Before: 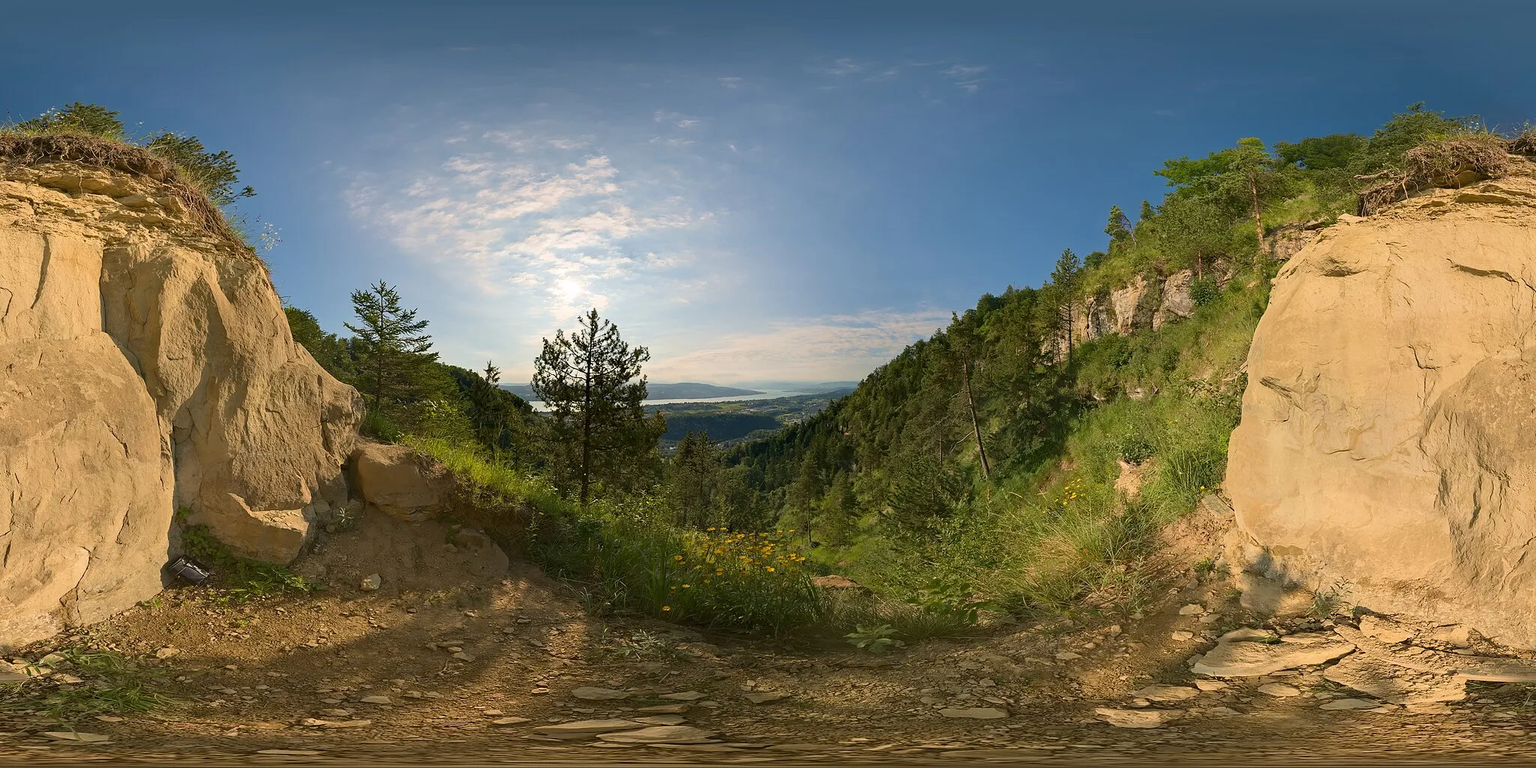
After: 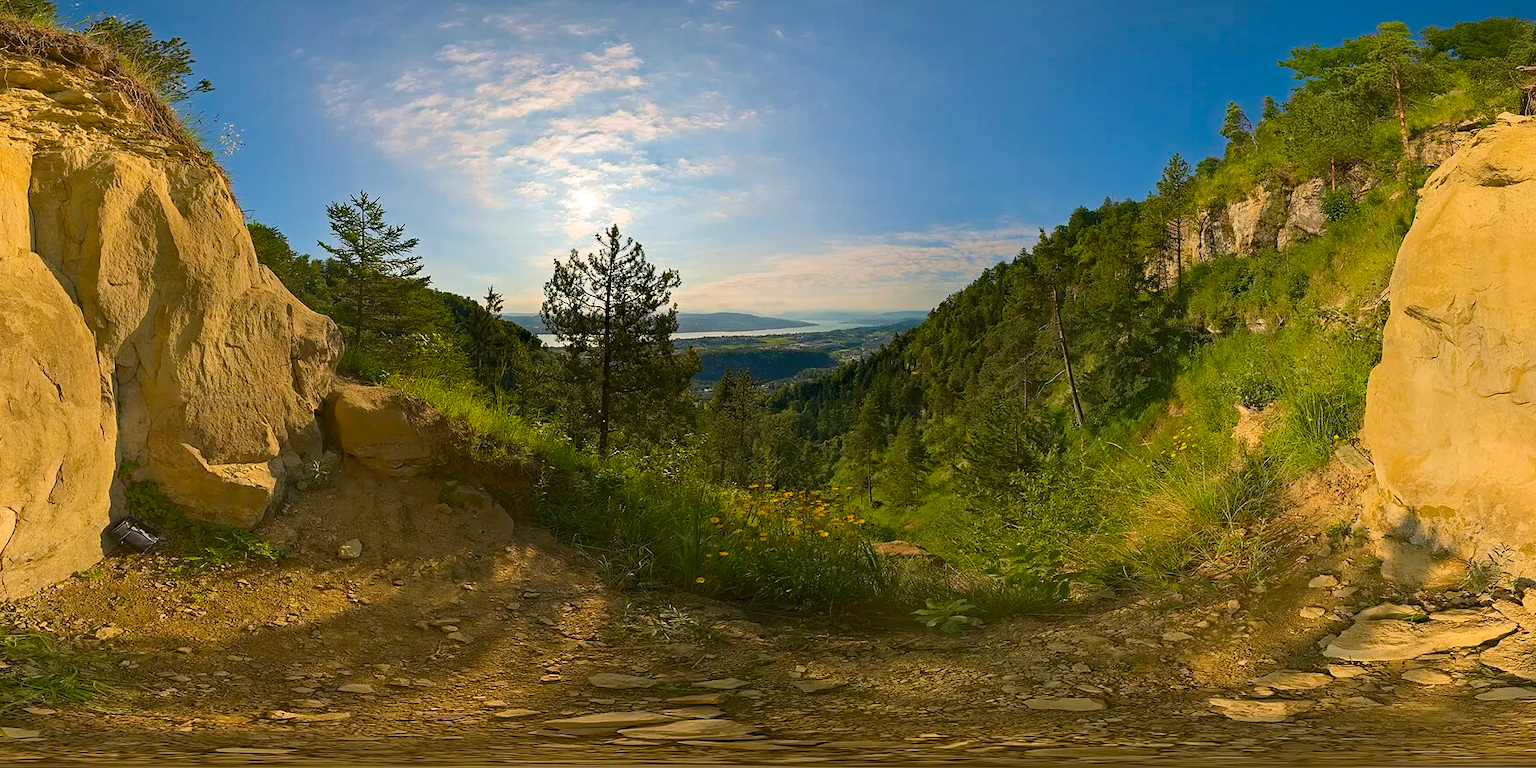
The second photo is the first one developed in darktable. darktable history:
color balance rgb: linear chroma grading › global chroma 8.834%, perceptual saturation grading › global saturation 17.763%, global vibrance 12.221%
crop and rotate: left 4.965%, top 15.555%, right 10.703%
haze removal: adaptive false
